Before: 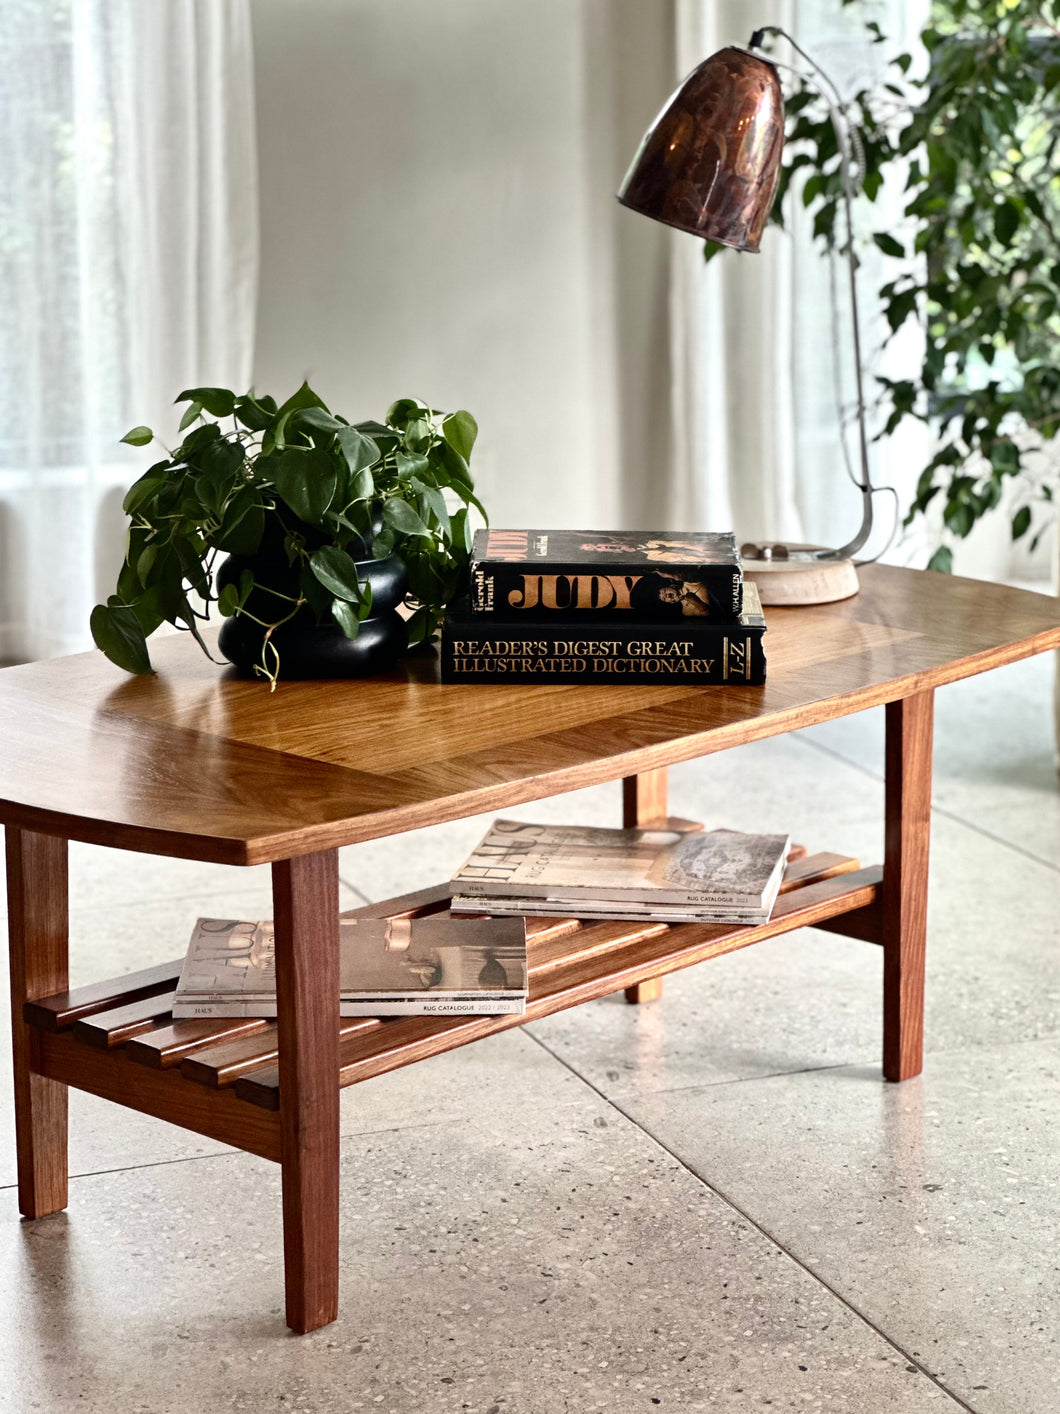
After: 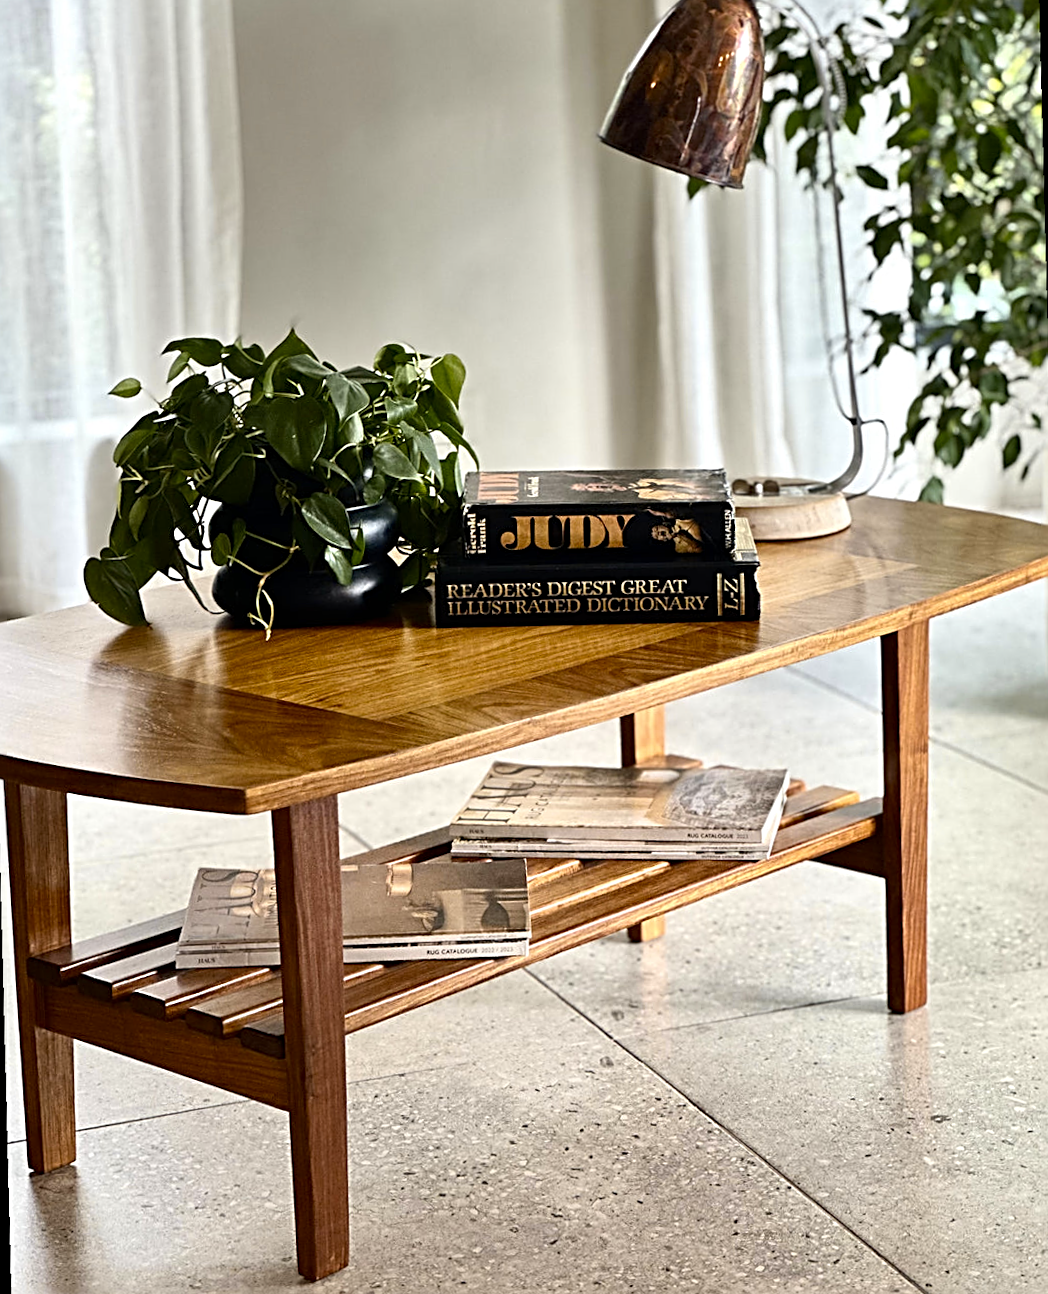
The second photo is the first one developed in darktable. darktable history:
sharpen: radius 2.584, amount 0.688
color contrast: green-magenta contrast 0.85, blue-yellow contrast 1.25, unbound 0
tone equalizer: on, module defaults
crop and rotate: angle -0.5°
rotate and perspective: rotation -2°, crop left 0.022, crop right 0.978, crop top 0.049, crop bottom 0.951
